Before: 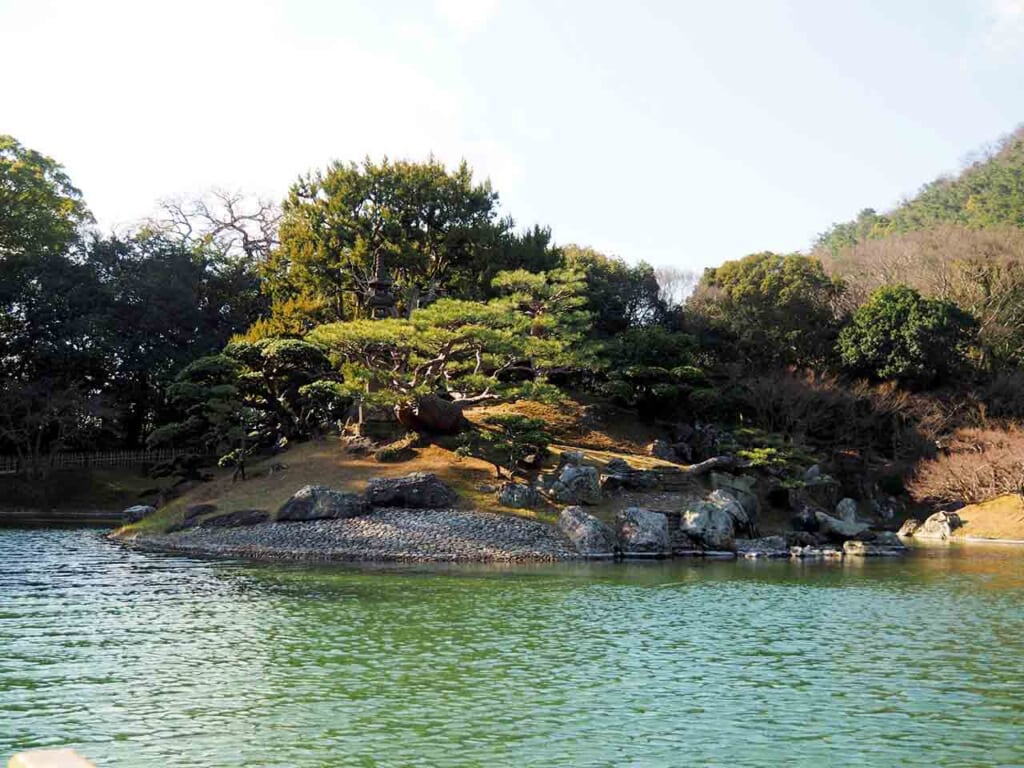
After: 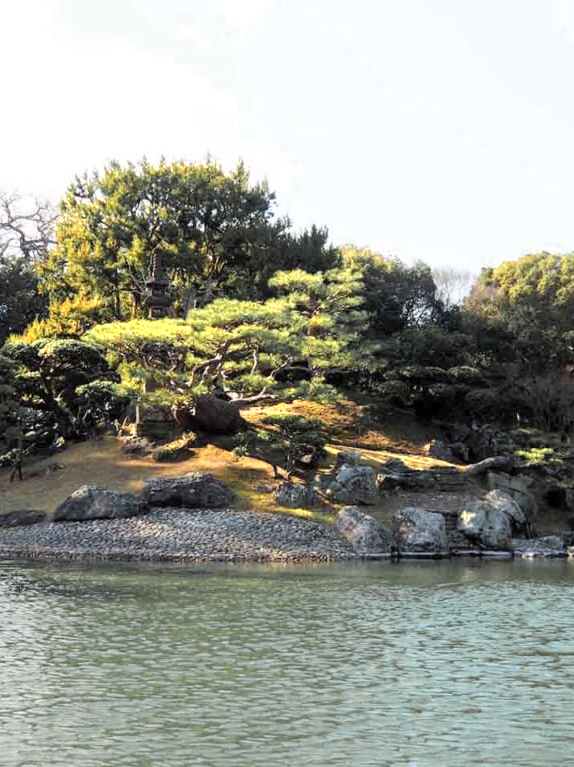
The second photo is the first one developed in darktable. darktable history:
crop: left 21.79%, right 22.095%, bottom 0.001%
color zones: curves: ch0 [(0.004, 0.306) (0.107, 0.448) (0.252, 0.656) (0.41, 0.398) (0.595, 0.515) (0.768, 0.628)]; ch1 [(0.07, 0.323) (0.151, 0.452) (0.252, 0.608) (0.346, 0.221) (0.463, 0.189) (0.61, 0.368) (0.735, 0.395) (0.921, 0.412)]; ch2 [(0, 0.476) (0.132, 0.512) (0.243, 0.512) (0.397, 0.48) (0.522, 0.376) (0.634, 0.536) (0.761, 0.46)]
contrast brightness saturation: brightness 0.12
